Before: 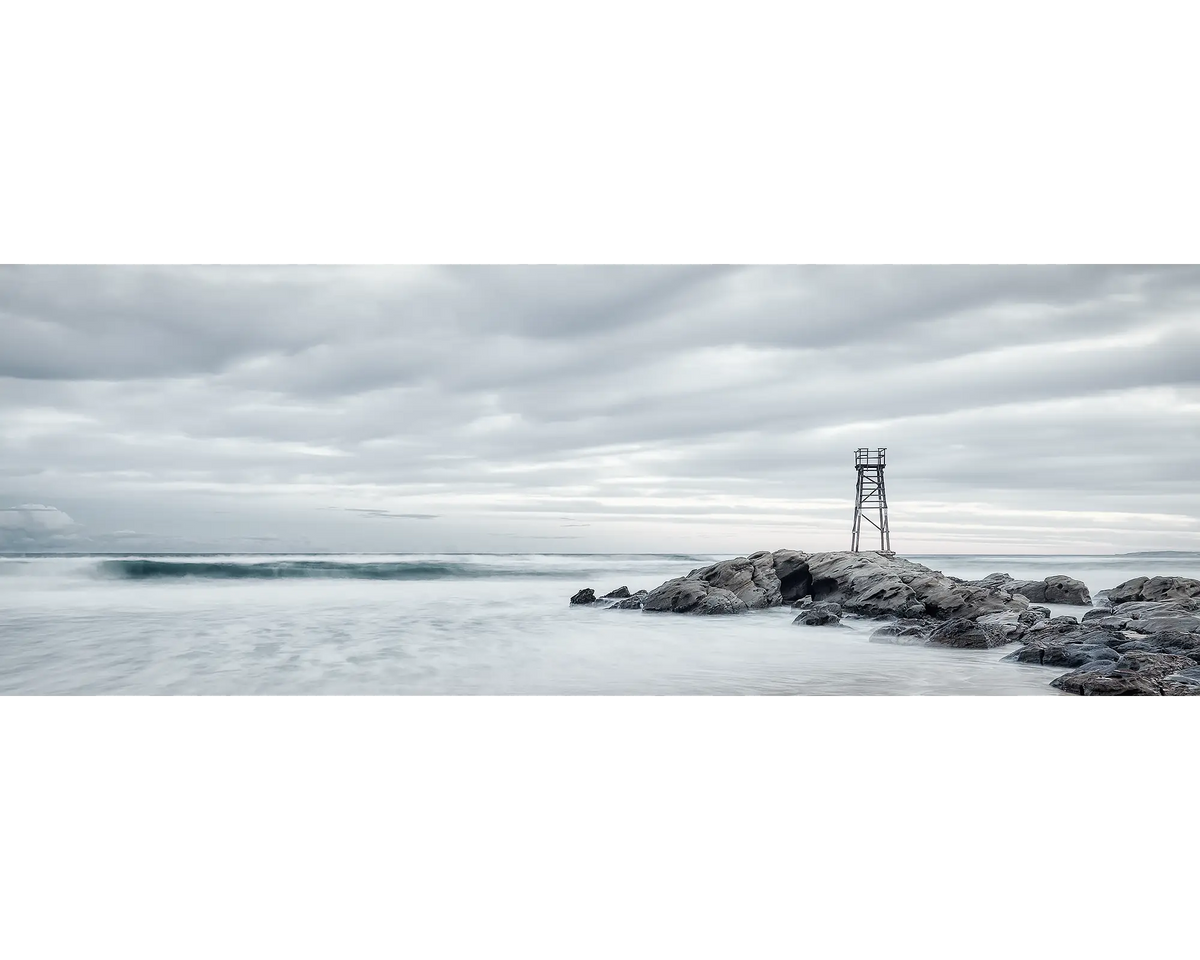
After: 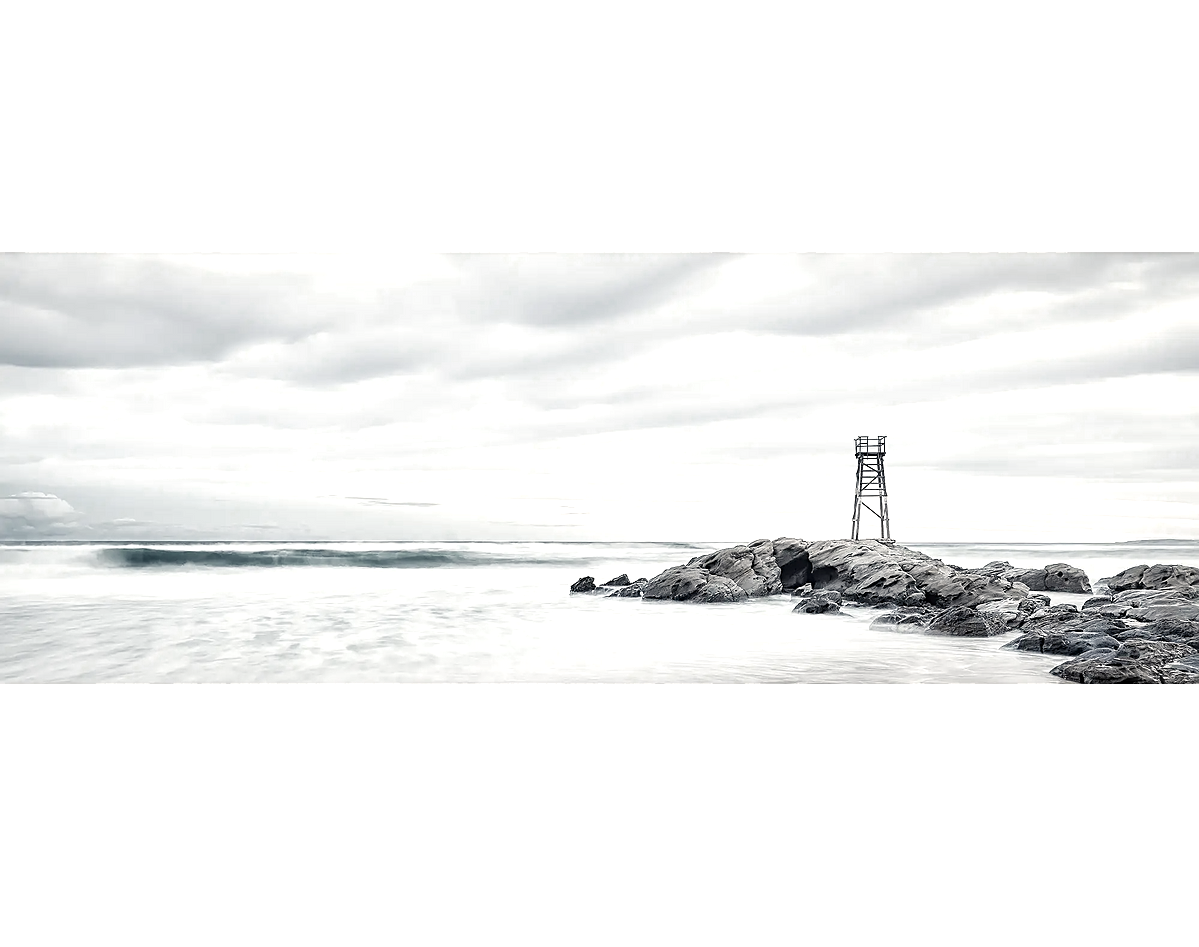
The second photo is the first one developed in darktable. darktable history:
sharpen: amount 0.479
crop: top 1.322%, right 0.05%
color balance rgb: shadows lift › chroma 1.38%, shadows lift › hue 260.96°, highlights gain › chroma 2.053%, highlights gain › hue 71.67°, perceptual saturation grading › global saturation 25.55%
color zones: curves: ch0 [(0, 0.487) (0.241, 0.395) (0.434, 0.373) (0.658, 0.412) (0.838, 0.487)]; ch1 [(0, 0) (0.053, 0.053) (0.211, 0.202) (0.579, 0.259) (0.781, 0.241)]
exposure: black level correction 0, exposure 0.691 EV, compensate highlight preservation false
haze removal: compatibility mode true, adaptive false
